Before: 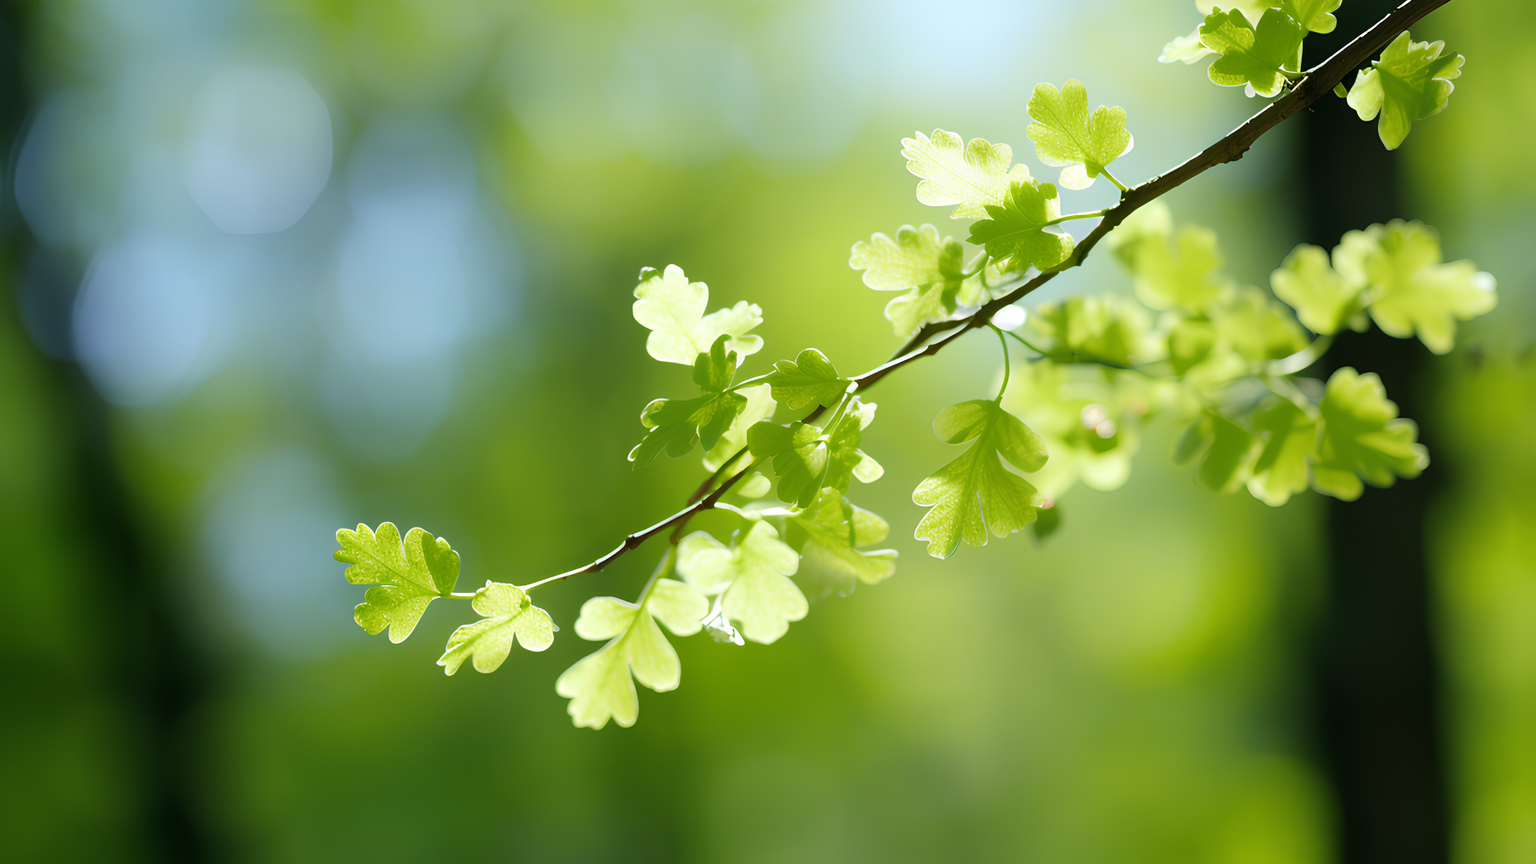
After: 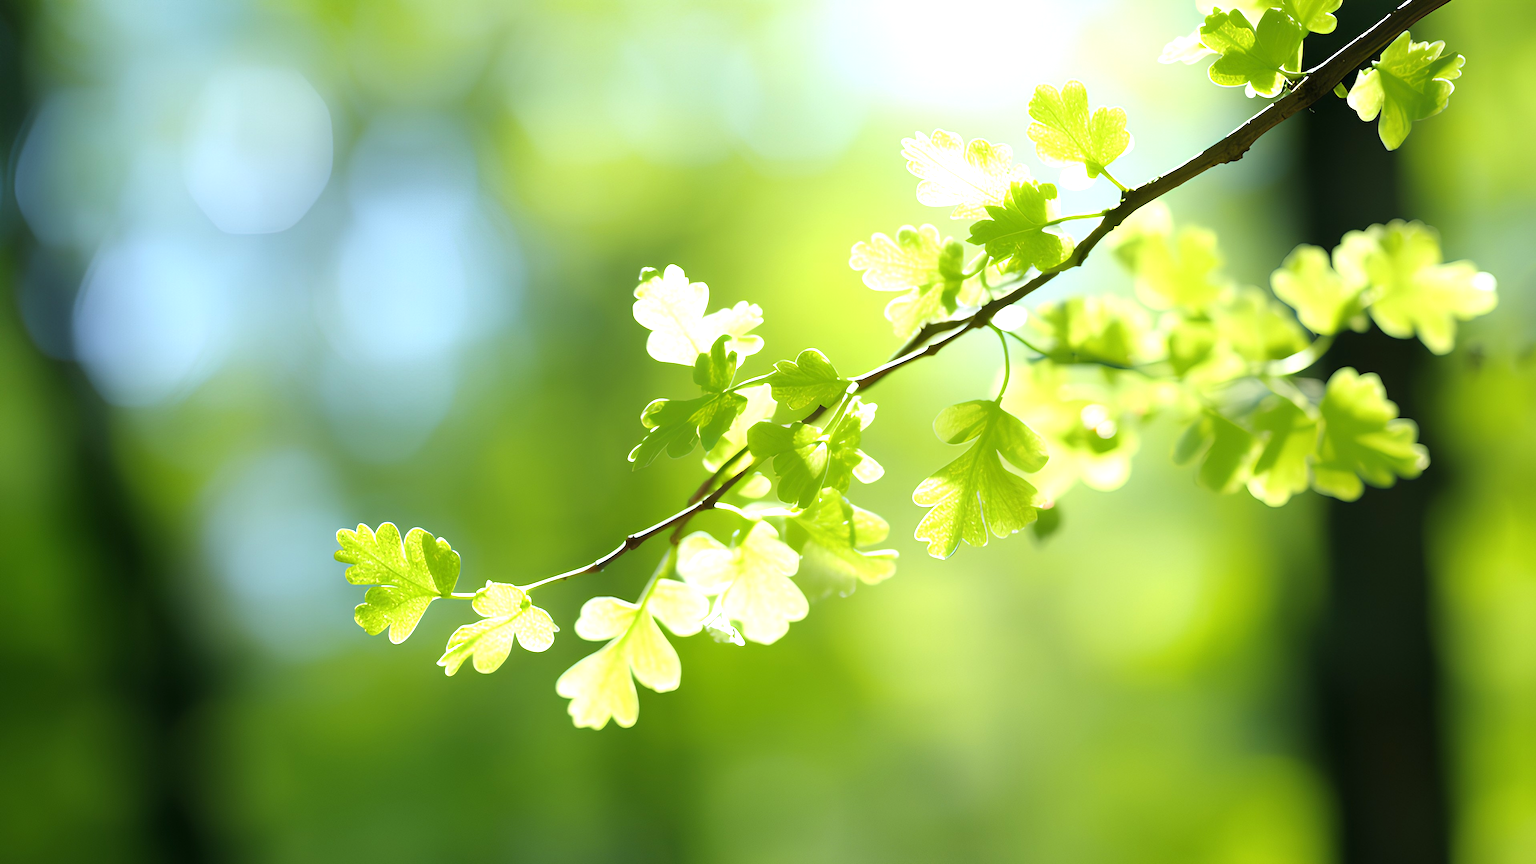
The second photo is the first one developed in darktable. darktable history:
tone equalizer: -8 EV -0.73 EV, -7 EV -0.704 EV, -6 EV -0.612 EV, -5 EV -0.383 EV, -3 EV 0.4 EV, -2 EV 0.6 EV, -1 EV 0.692 EV, +0 EV 0.729 EV, smoothing diameter 24.88%, edges refinement/feathering 10.73, preserve details guided filter
